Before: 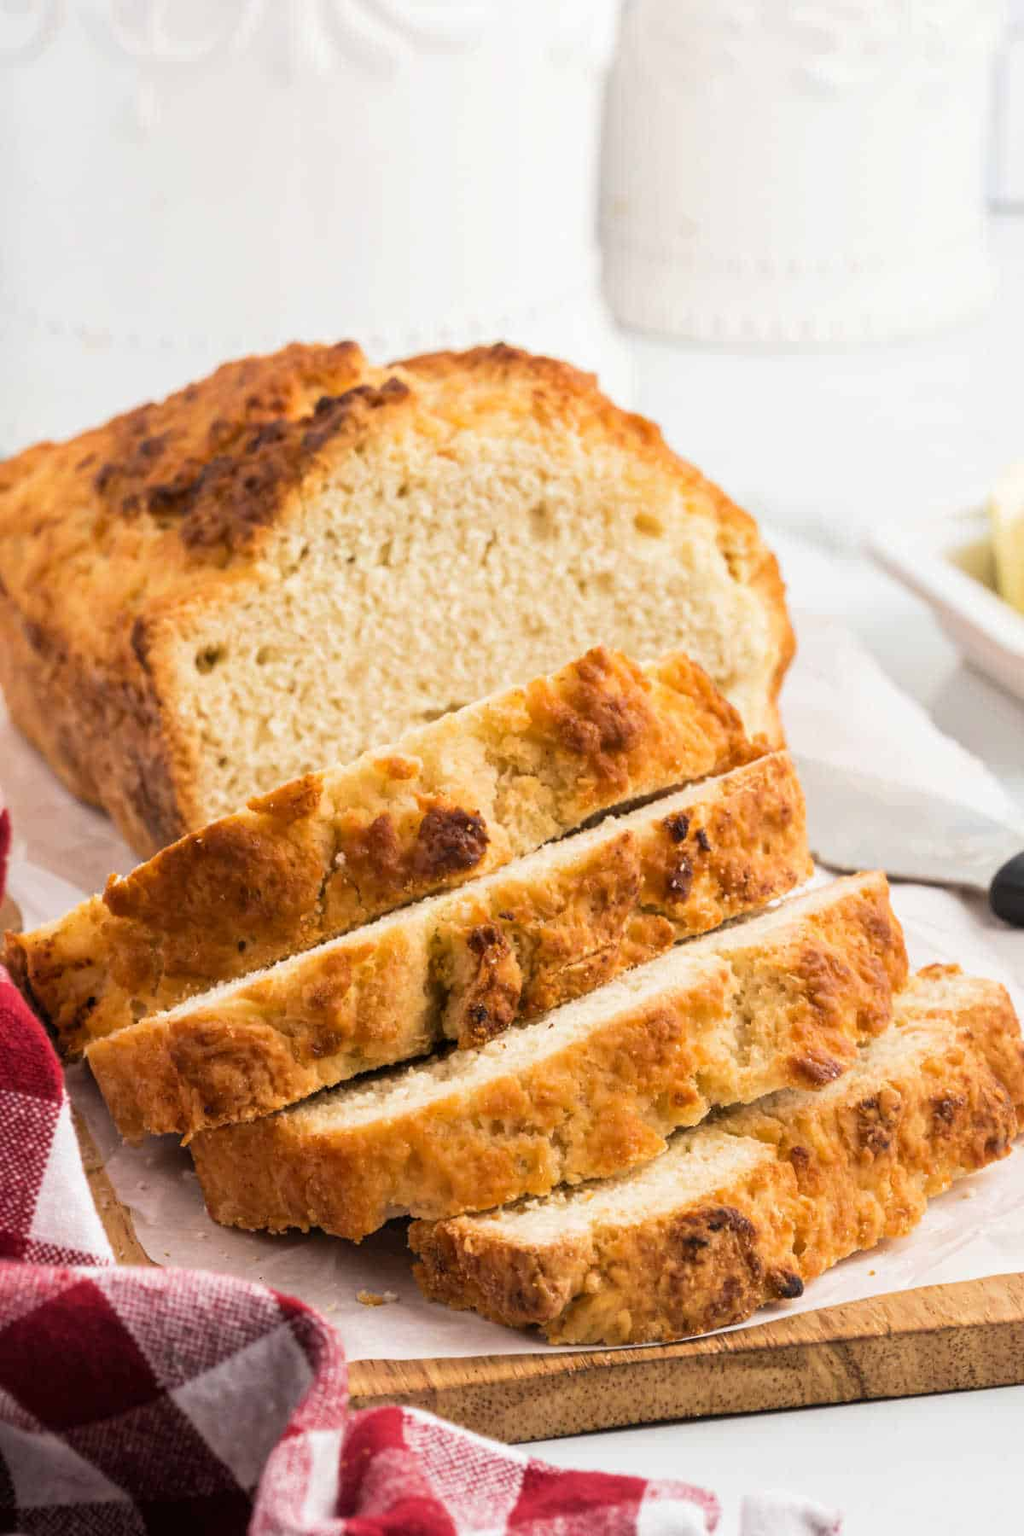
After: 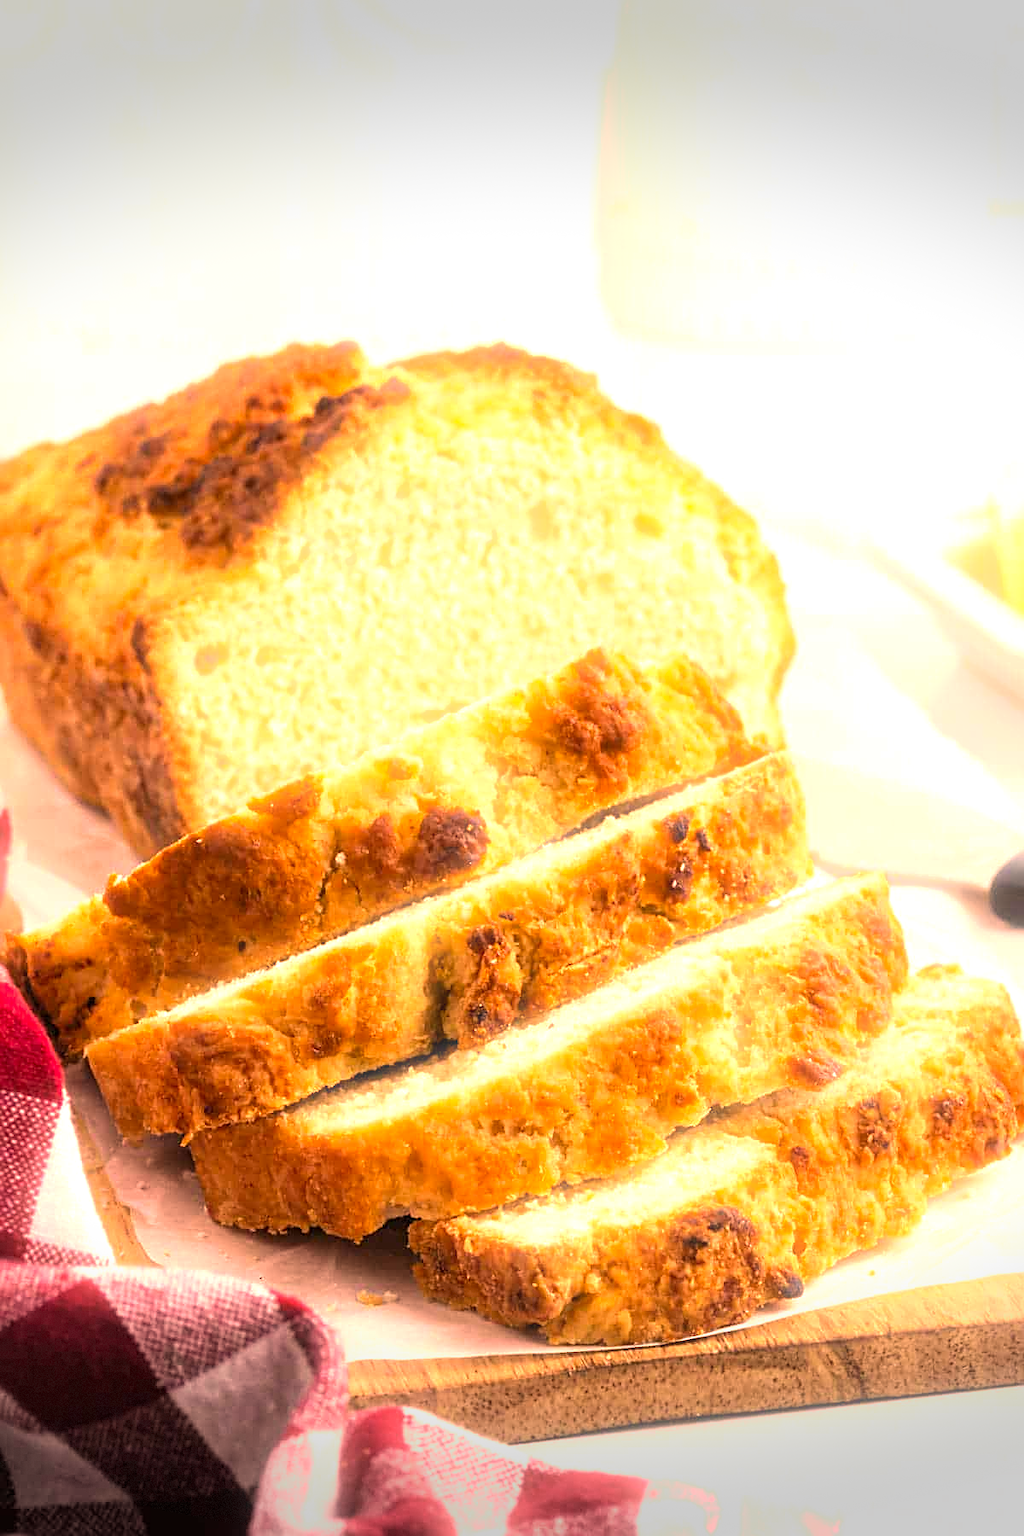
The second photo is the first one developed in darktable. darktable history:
velvia: on, module defaults
color correction: highlights a* 17.88, highlights b* 18.79
exposure: black level correction 0, exposure 0.68 EV, compensate exposure bias true, compensate highlight preservation false
sharpen: amount 0.575
bloom: size 5%, threshold 95%, strength 15%
vignetting: fall-off start 100%, brightness -0.406, saturation -0.3, width/height ratio 1.324, dithering 8-bit output, unbound false
